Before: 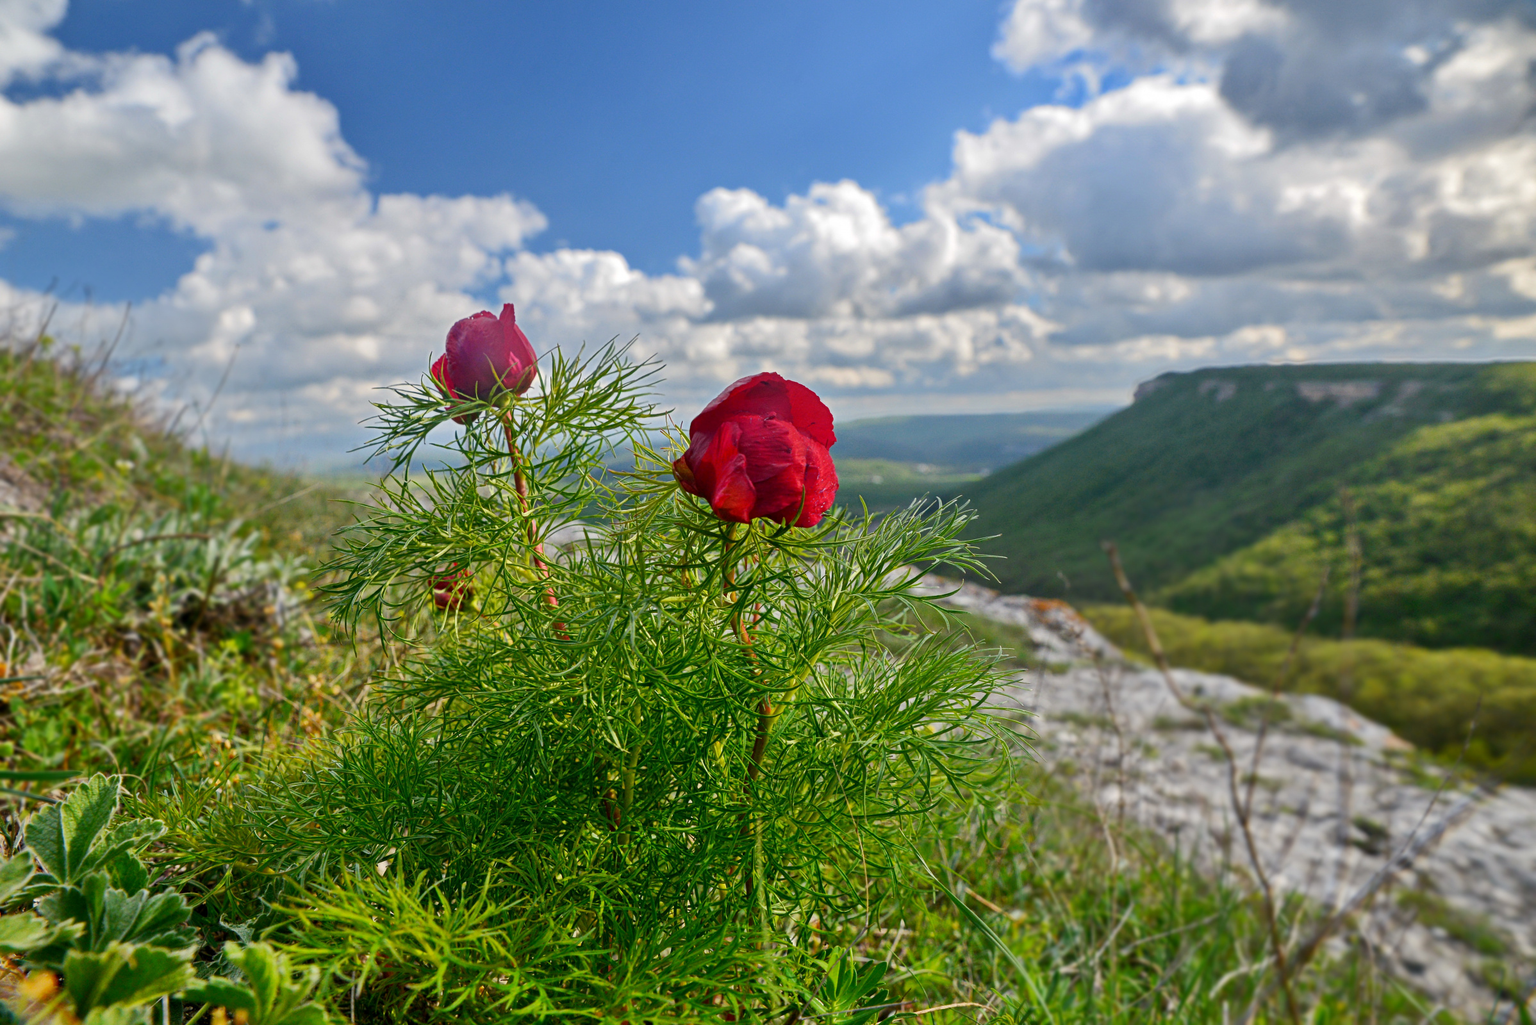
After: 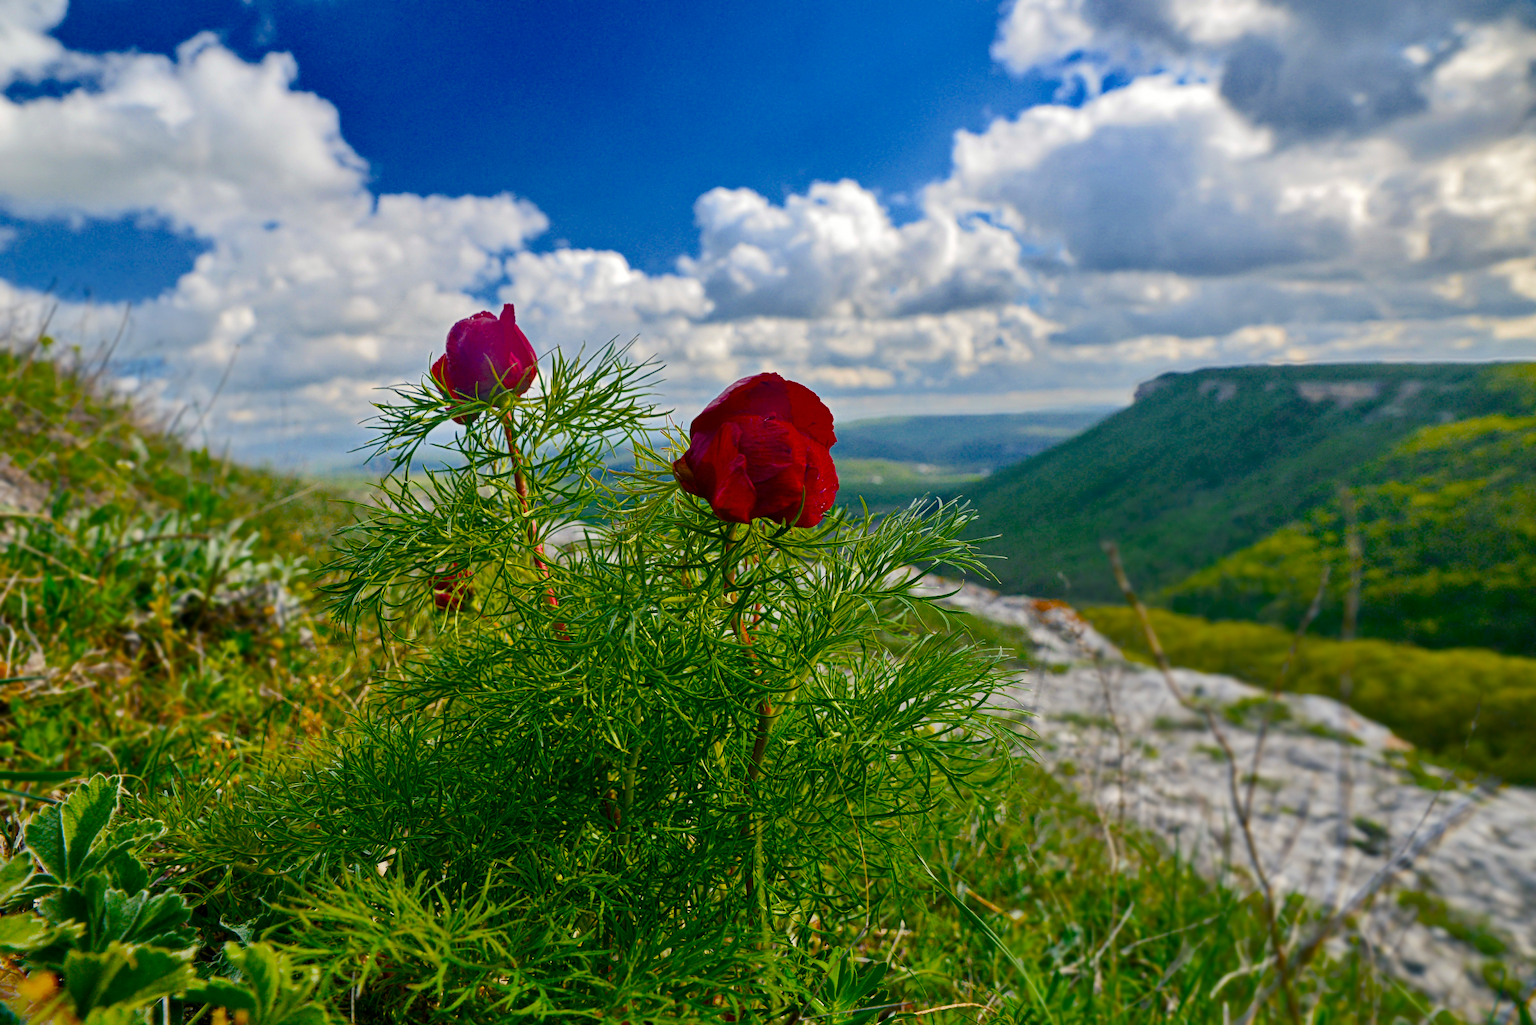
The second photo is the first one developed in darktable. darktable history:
color balance rgb: shadows lift › chroma 5.529%, shadows lift › hue 237.82°, power › chroma 0.245%, power › hue 63.11°, perceptual saturation grading › global saturation 29.777%, global vibrance 1.134%, saturation formula JzAzBz (2021)
